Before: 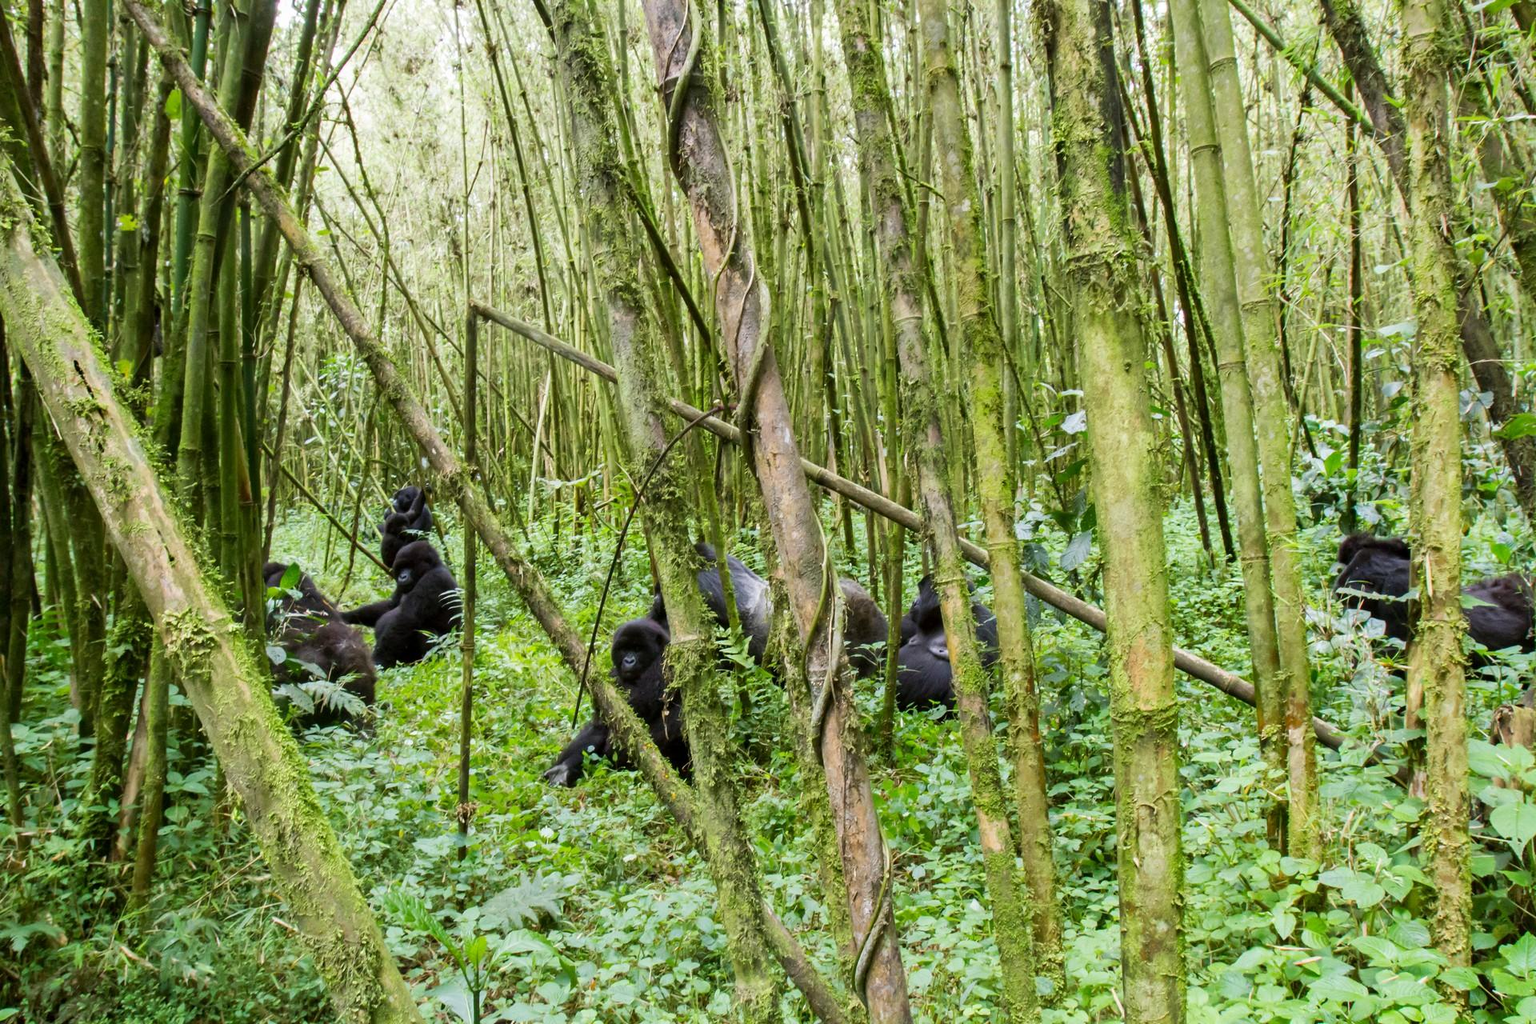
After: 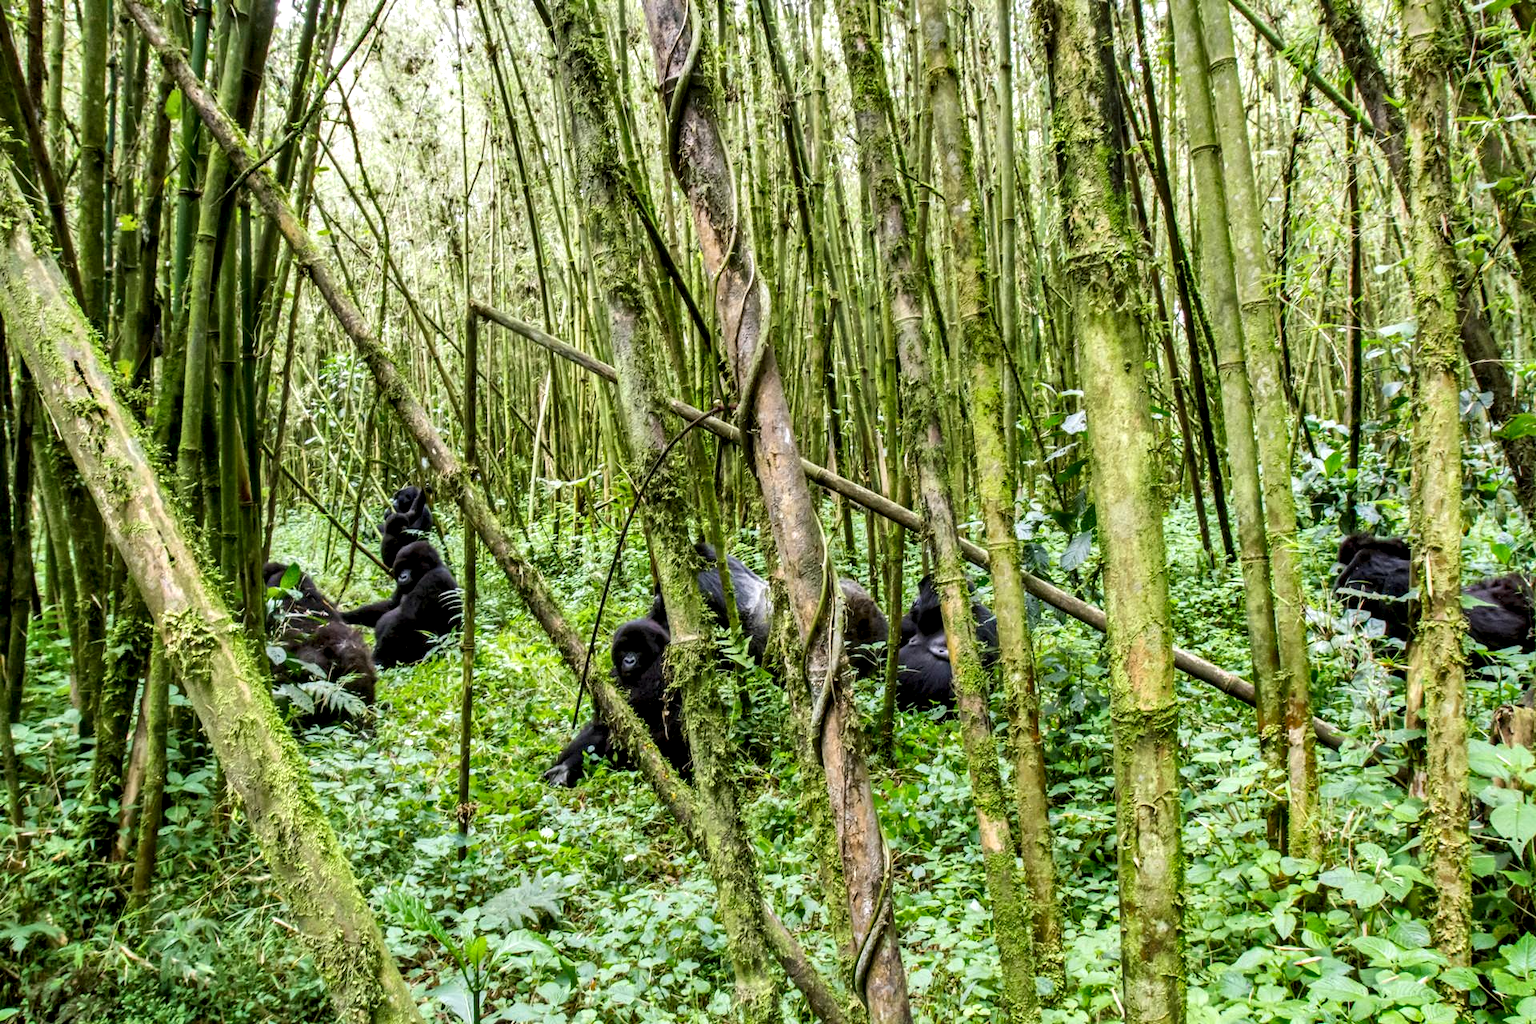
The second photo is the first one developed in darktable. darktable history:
contrast brightness saturation: contrast 0.04, saturation 0.07
shadows and highlights: low approximation 0.01, soften with gaussian
local contrast: detail 160%
